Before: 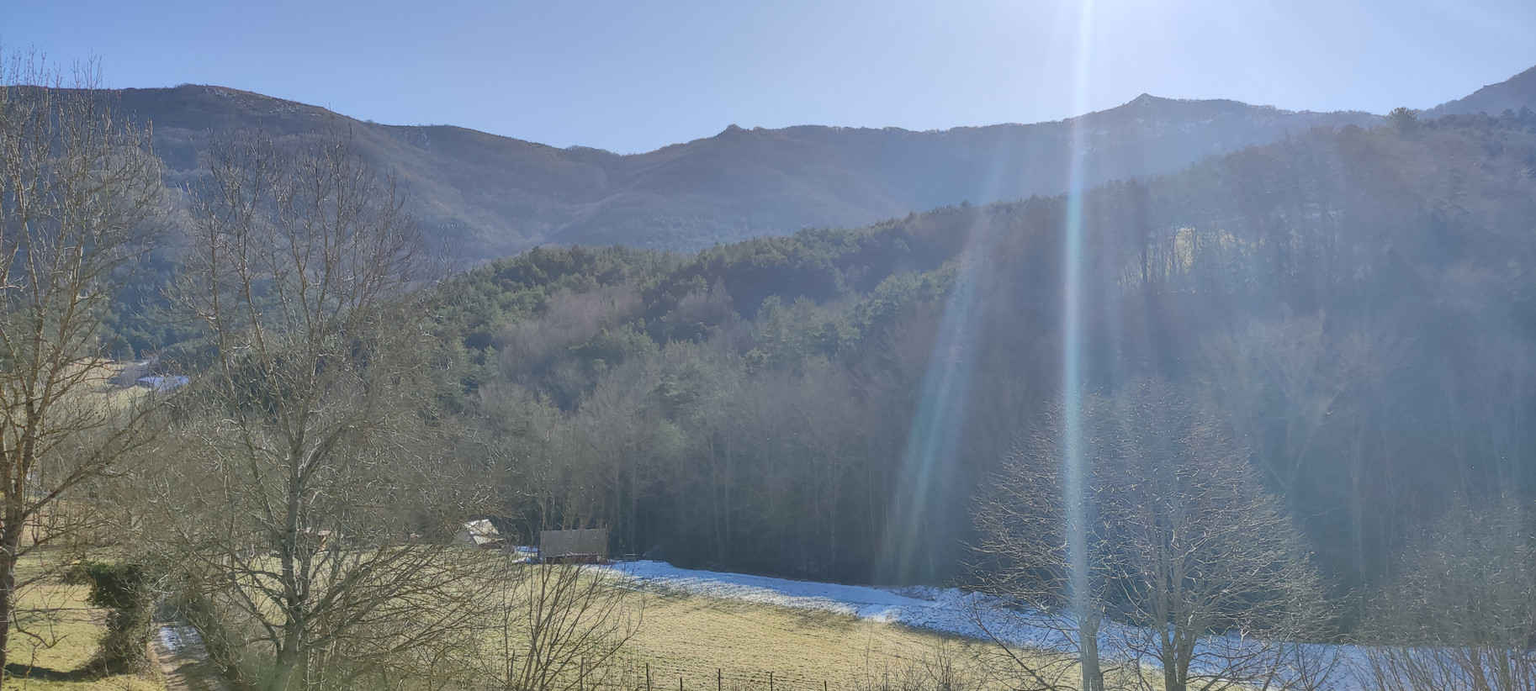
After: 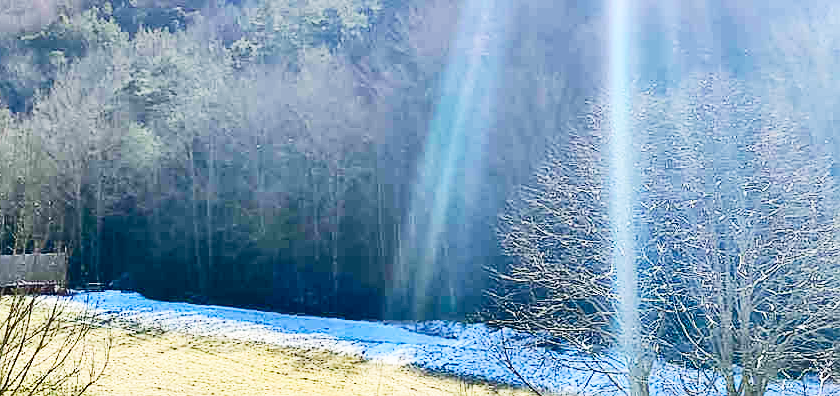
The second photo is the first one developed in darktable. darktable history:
contrast brightness saturation: contrast 0.221, brightness -0.187, saturation 0.241
sharpen: on, module defaults
base curve: curves: ch0 [(0, 0) (0.007, 0.004) (0.027, 0.03) (0.046, 0.07) (0.207, 0.54) (0.442, 0.872) (0.673, 0.972) (1, 1)], preserve colors none
crop: left 35.922%, top 45.86%, right 18.073%, bottom 5.917%
exposure: black level correction 0.013, compensate highlight preservation false
